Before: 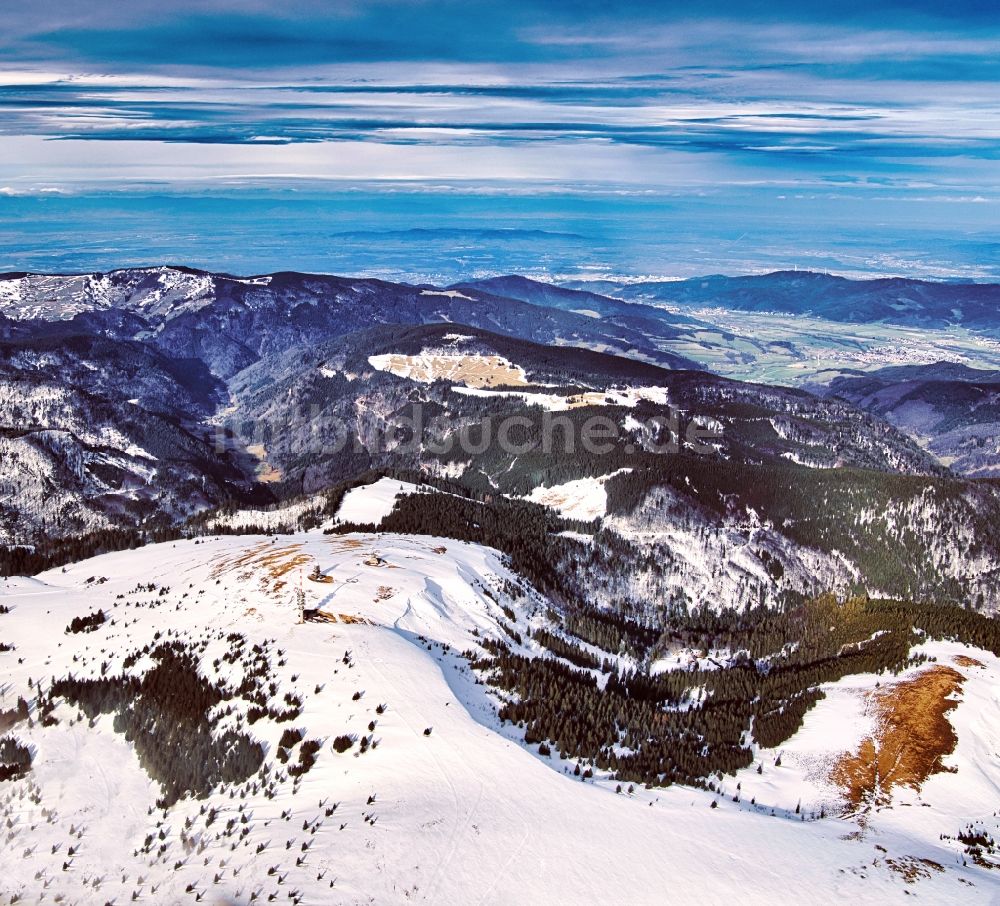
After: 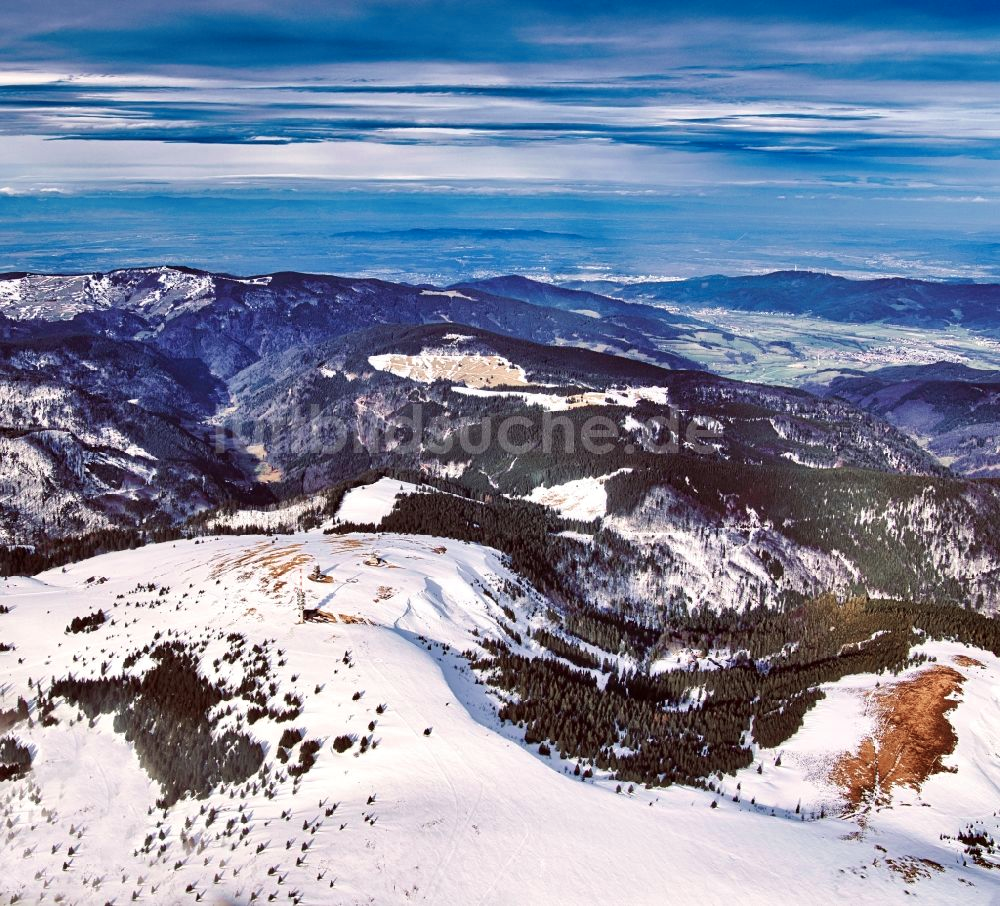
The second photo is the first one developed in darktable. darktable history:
color zones: curves: ch0 [(0, 0.473) (0.001, 0.473) (0.226, 0.548) (0.4, 0.589) (0.525, 0.54) (0.728, 0.403) (0.999, 0.473) (1, 0.473)]; ch1 [(0, 0.619) (0.001, 0.619) (0.234, 0.388) (0.4, 0.372) (0.528, 0.422) (0.732, 0.53) (0.999, 0.619) (1, 0.619)]; ch2 [(0, 0.547) (0.001, 0.547) (0.226, 0.45) (0.4, 0.525) (0.525, 0.585) (0.8, 0.511) (0.999, 0.547) (1, 0.547)]
